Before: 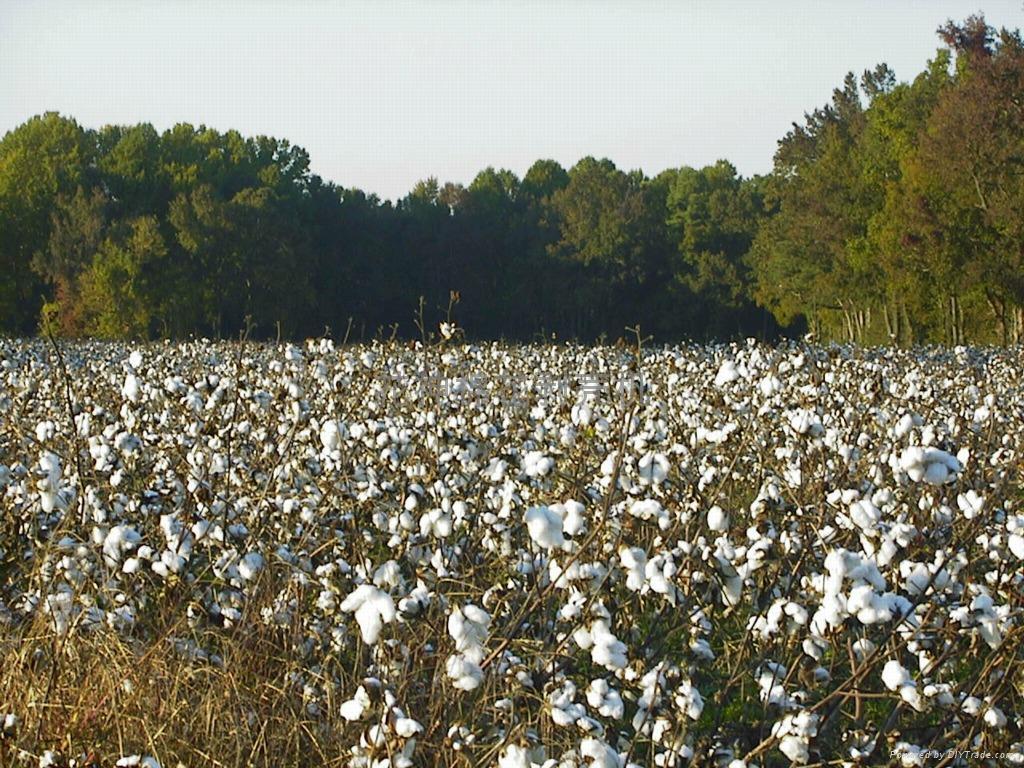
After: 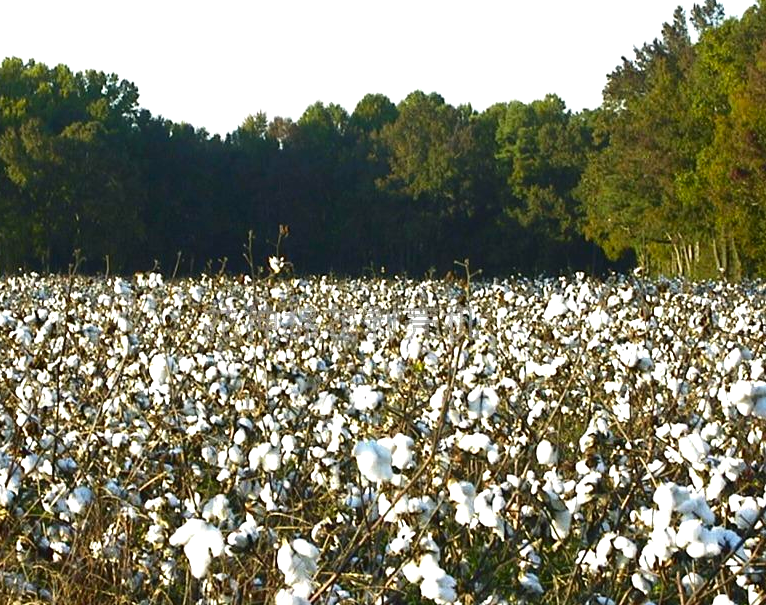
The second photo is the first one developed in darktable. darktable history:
contrast brightness saturation: contrast 0.07, brightness -0.13, saturation 0.06
crop: left 16.768%, top 8.653%, right 8.362%, bottom 12.485%
exposure: black level correction 0, exposure 0.7 EV, compensate exposure bias true, compensate highlight preservation false
